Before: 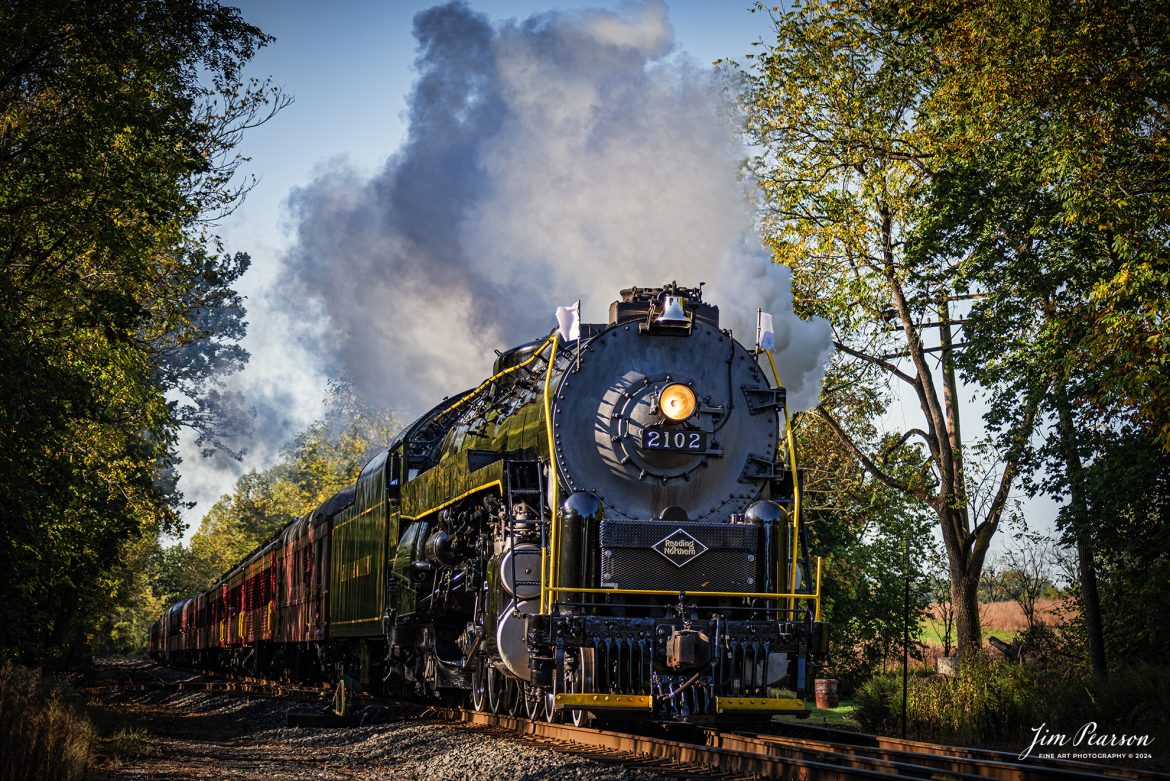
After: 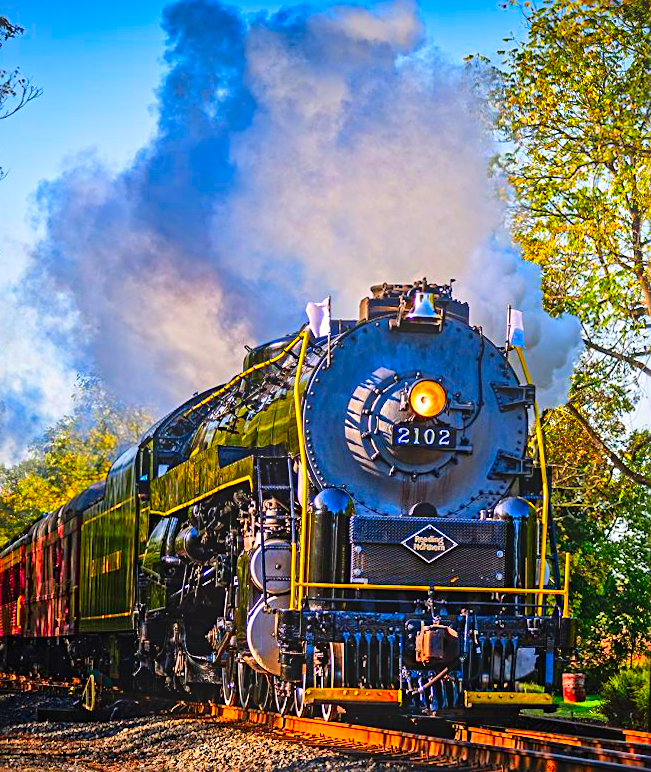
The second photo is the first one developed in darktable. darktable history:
crop: left 21.674%, right 22.086%
exposure: compensate highlight preservation false
sharpen: on, module defaults
bloom: on, module defaults
contrast equalizer: y [[0.5, 0.5, 0.544, 0.569, 0.5, 0.5], [0.5 ×6], [0.5 ×6], [0 ×6], [0 ×6]]
rotate and perspective: rotation 0.174°, lens shift (vertical) 0.013, lens shift (horizontal) 0.019, shear 0.001, automatic cropping original format, crop left 0.007, crop right 0.991, crop top 0.016, crop bottom 0.997
shadows and highlights: soften with gaussian
color correction: highlights a* 1.59, highlights b* -1.7, saturation 2.48
